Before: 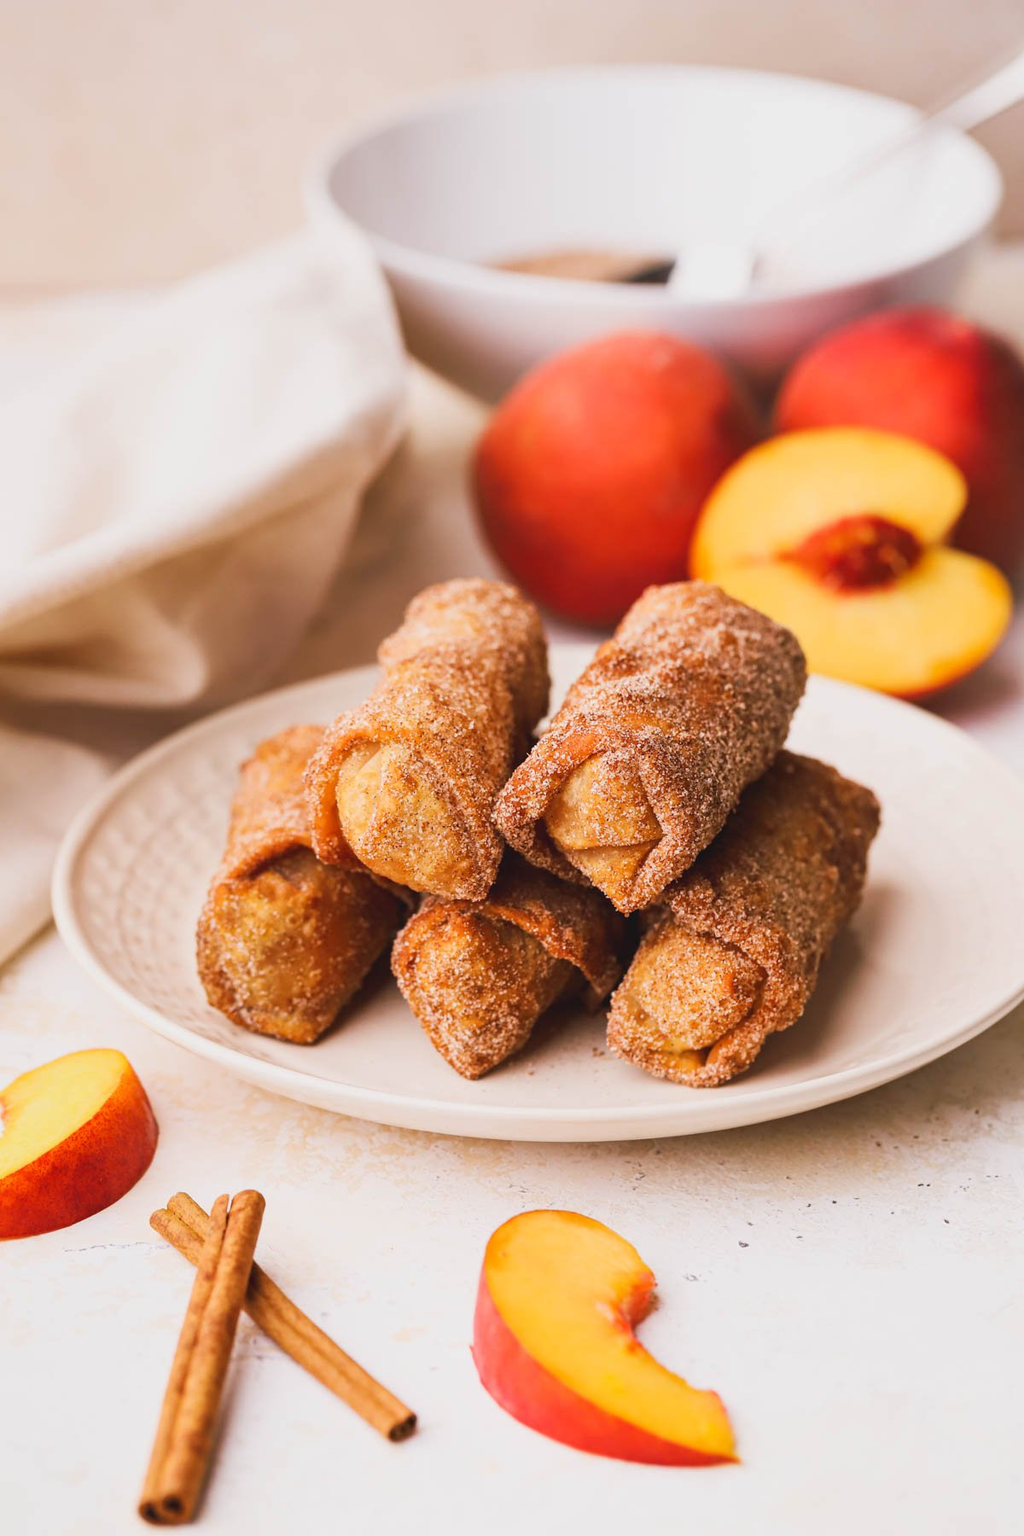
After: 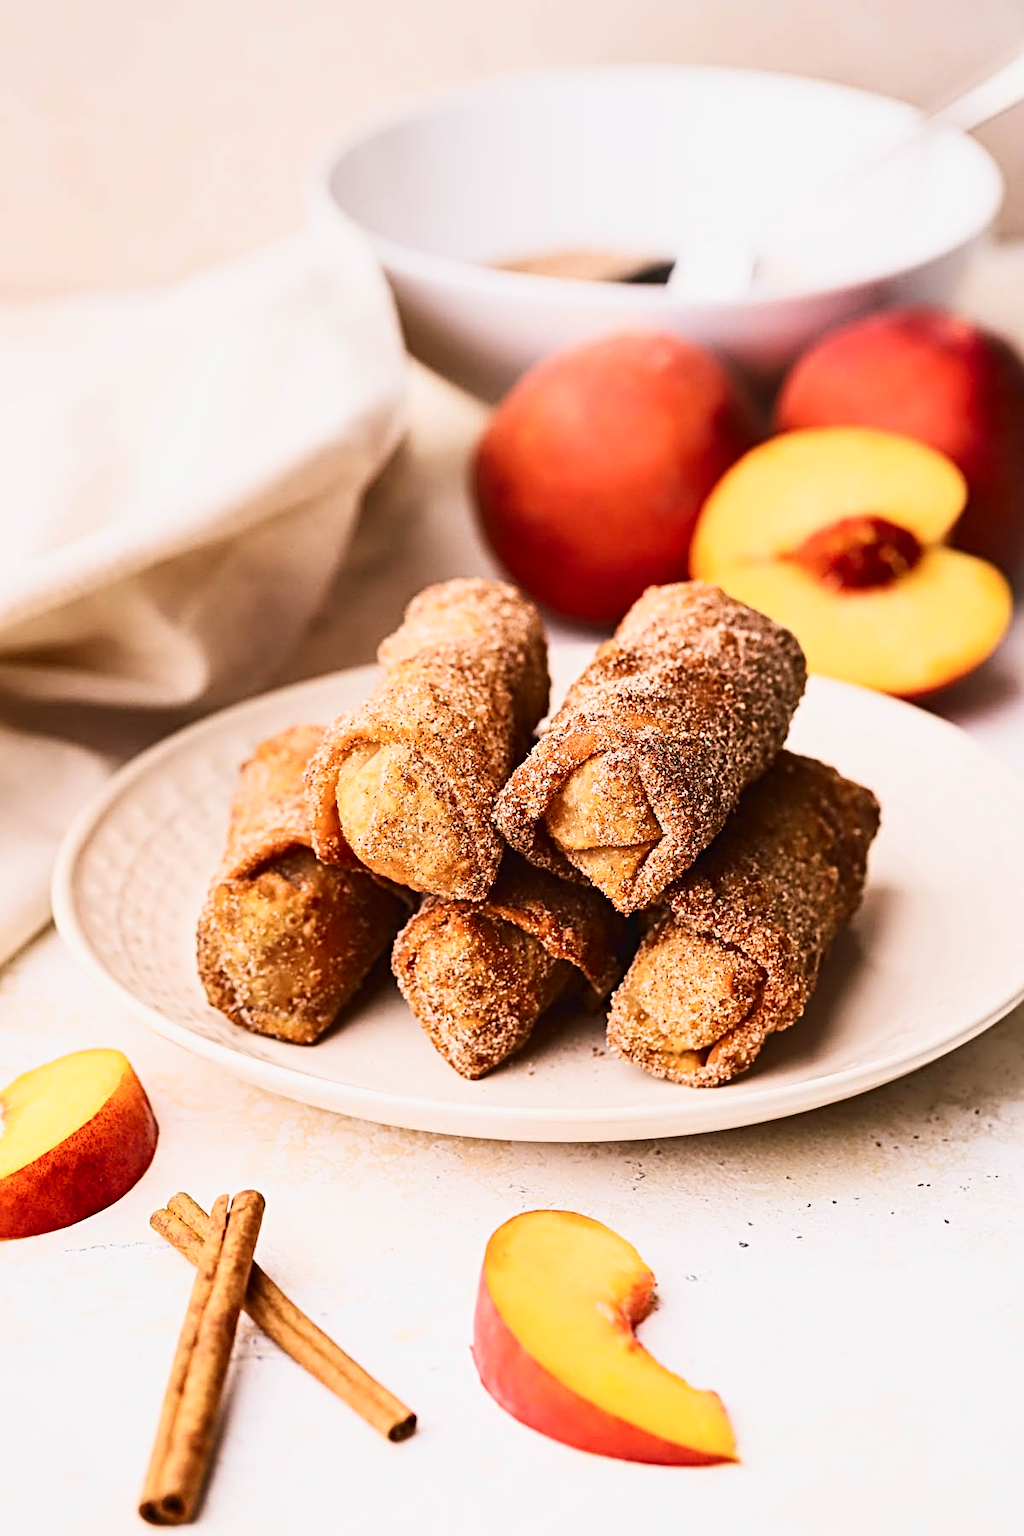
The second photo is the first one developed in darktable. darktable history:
sharpen: radius 3.984
contrast brightness saturation: contrast 0.281
